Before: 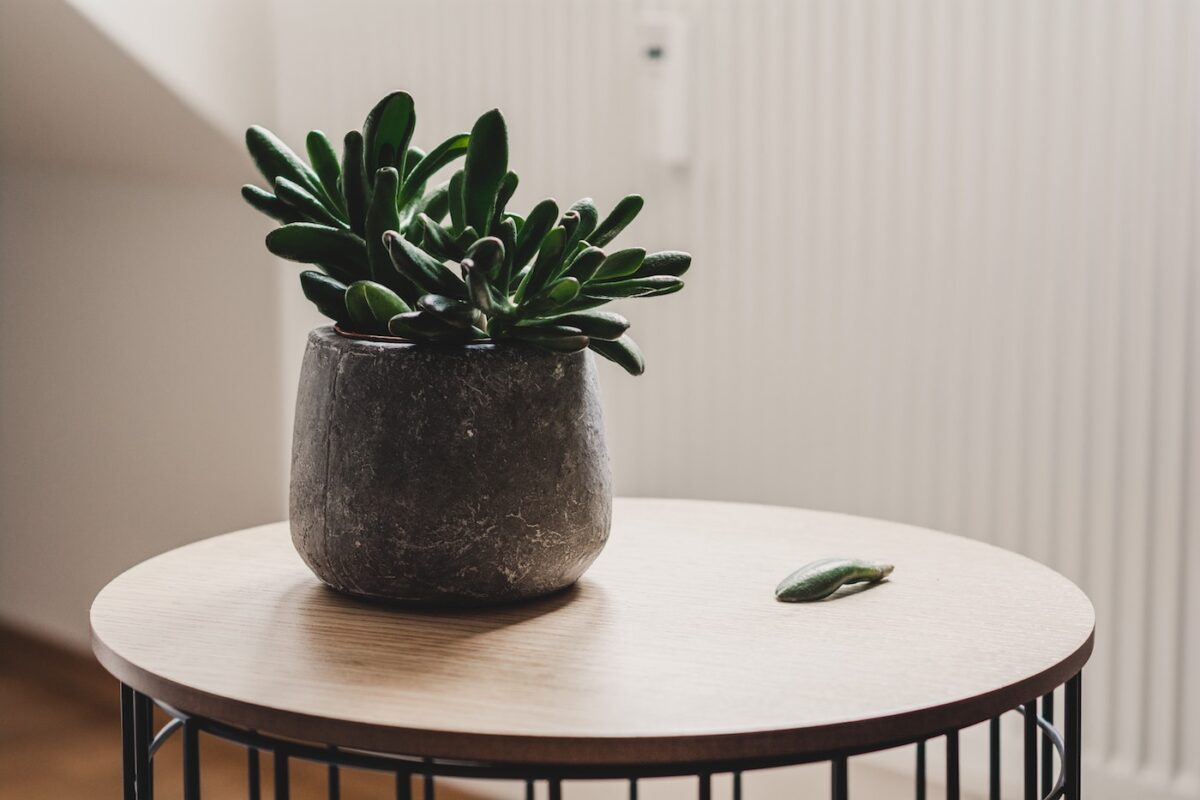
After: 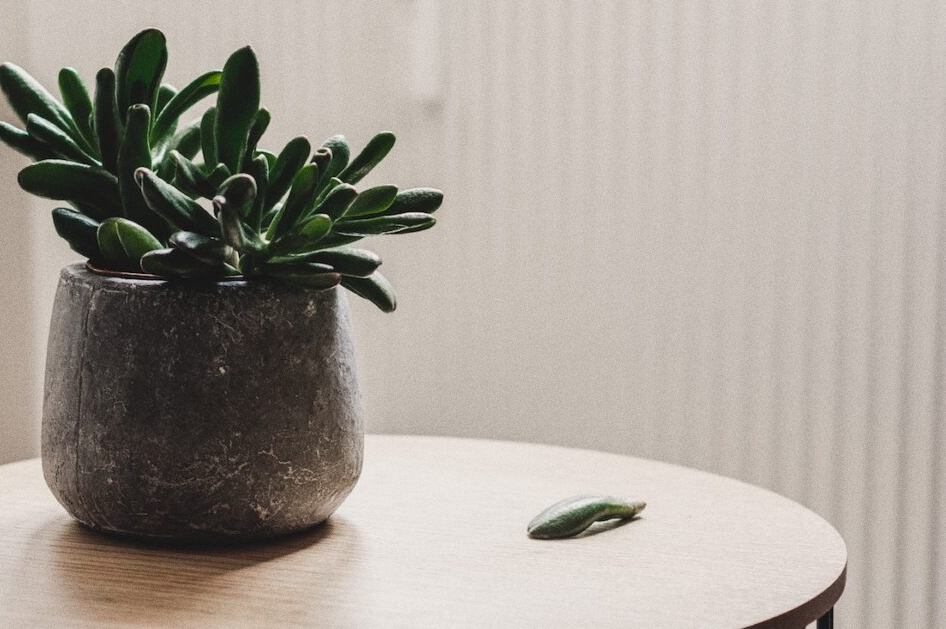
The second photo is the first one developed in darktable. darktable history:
grain: coarseness 0.09 ISO
local contrast: mode bilateral grid, contrast 100, coarseness 100, detail 108%, midtone range 0.2
crop and rotate: left 20.74%, top 7.912%, right 0.375%, bottom 13.378%
